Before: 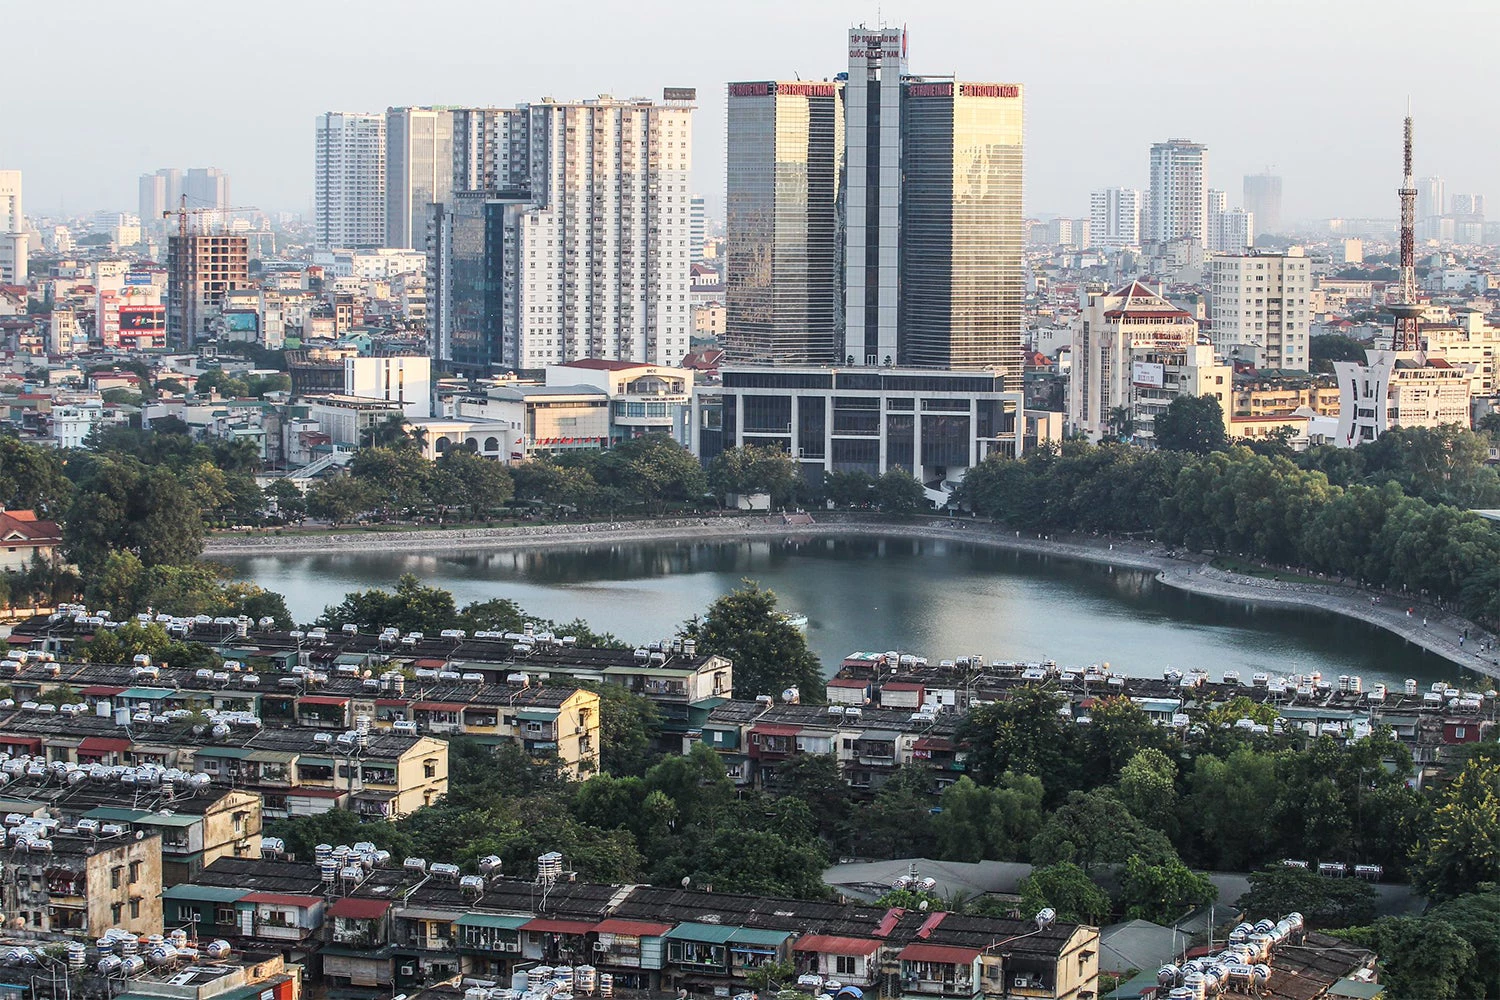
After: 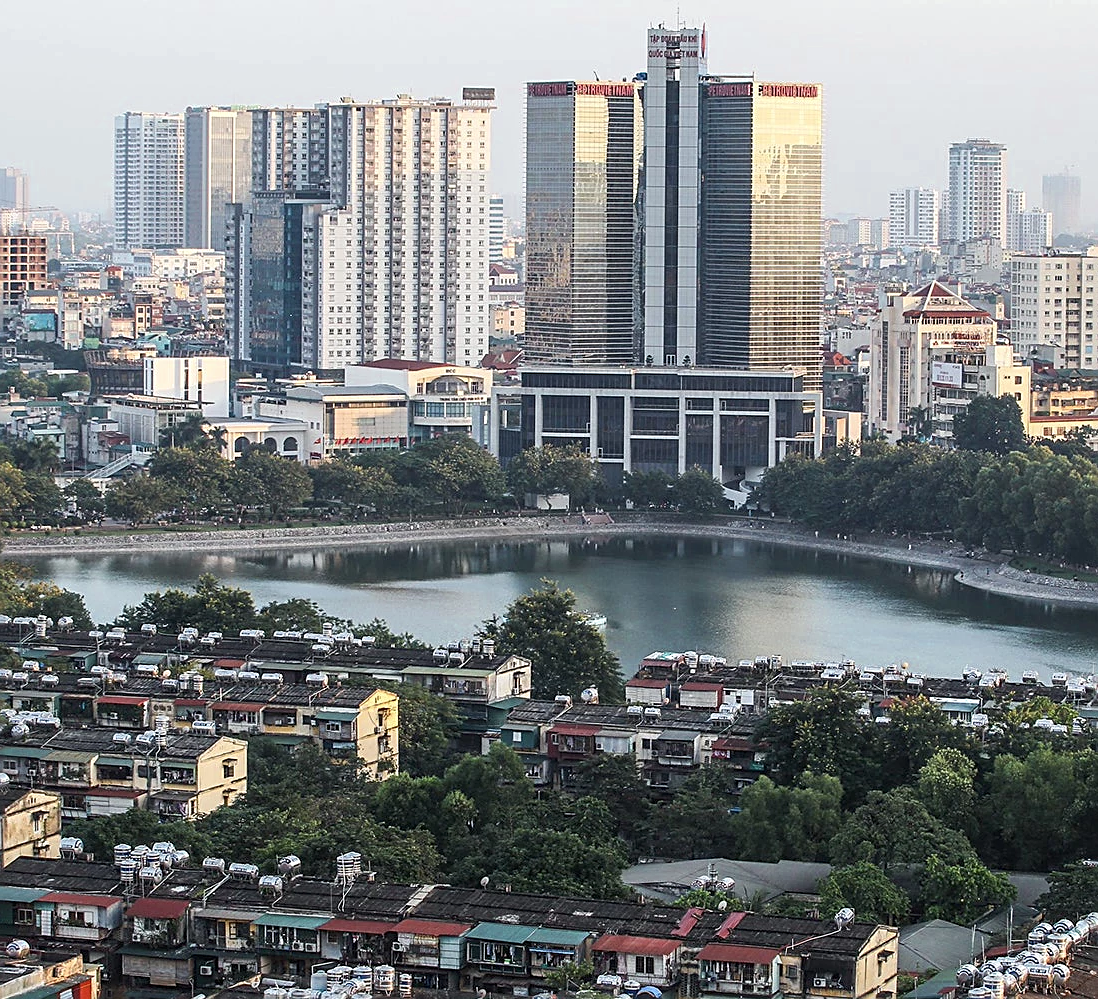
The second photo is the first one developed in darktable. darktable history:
crop: left 13.443%, right 13.31%
sharpen: on, module defaults
color zones: curves: ch0 [(0.25, 0.5) (0.463, 0.627) (0.484, 0.637) (0.75, 0.5)]
